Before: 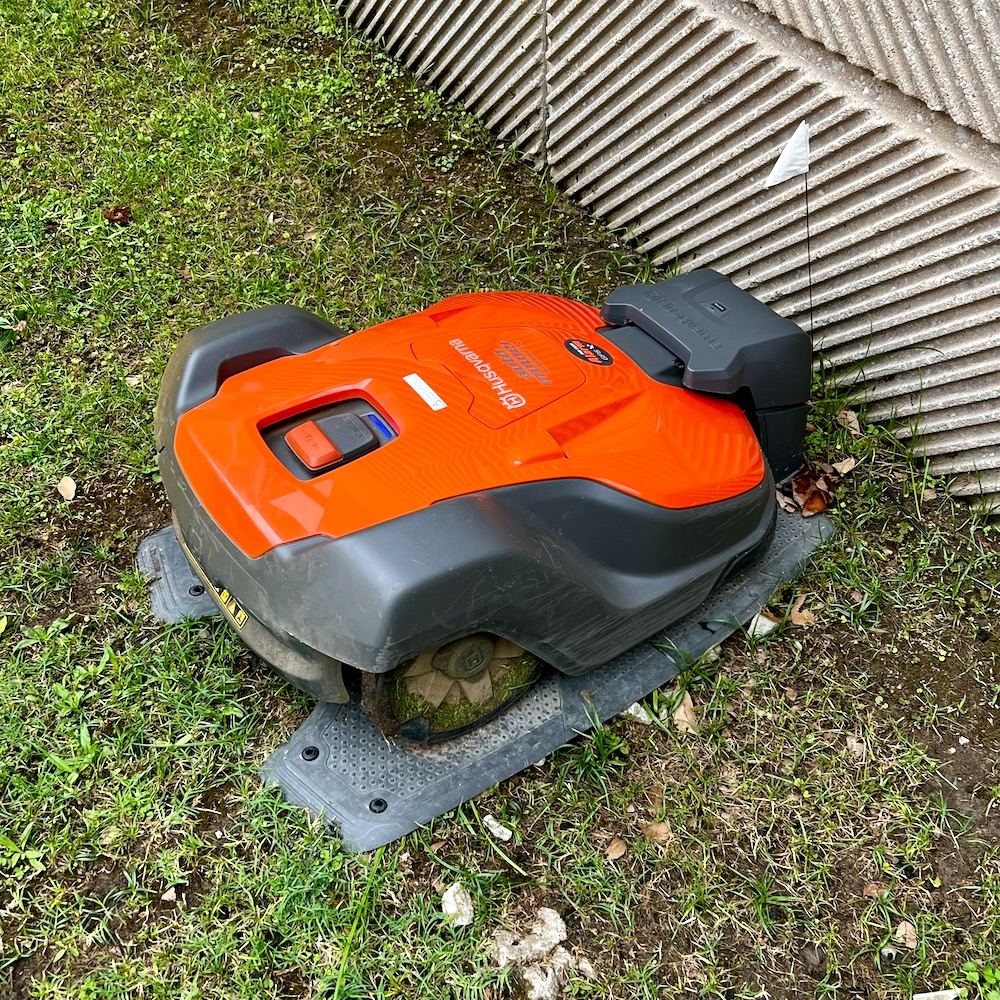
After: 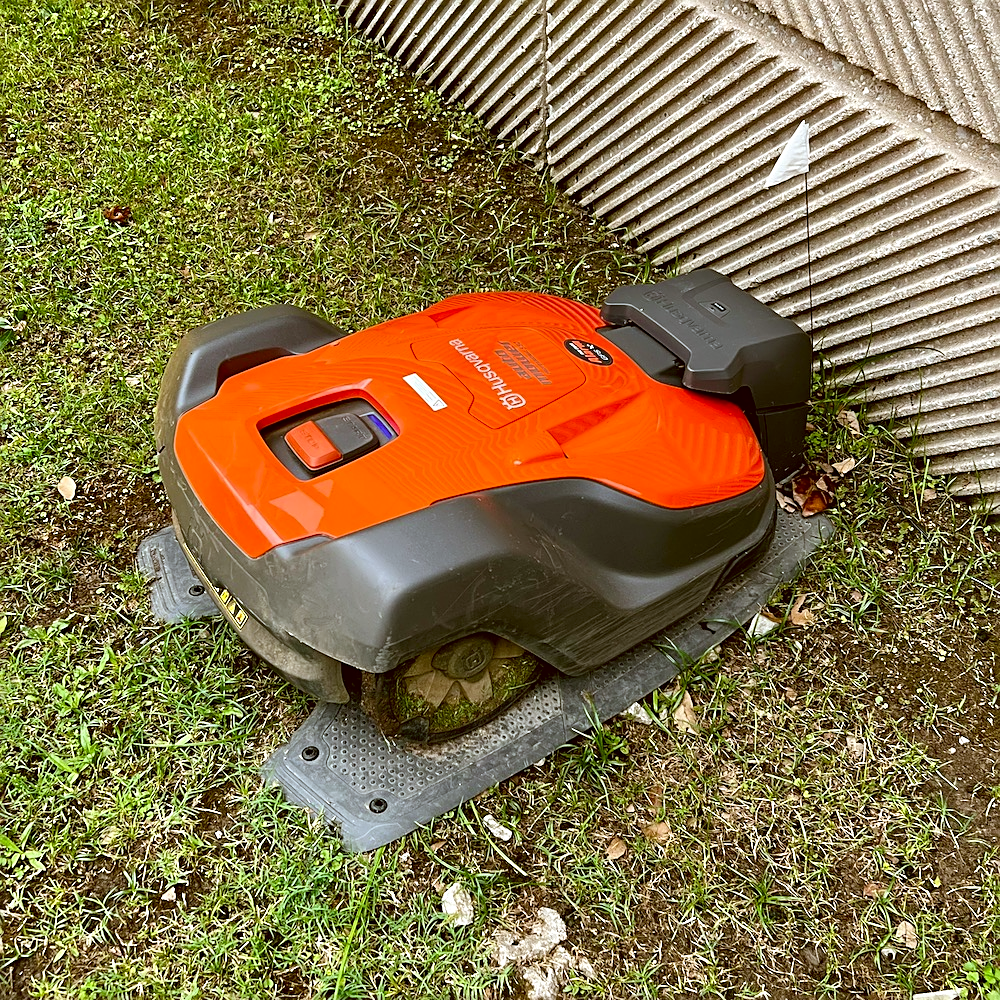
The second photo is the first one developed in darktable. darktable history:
color correction: highlights a* -0.556, highlights b* 0.182, shadows a* 5.03, shadows b* 20.15
sharpen: on, module defaults
